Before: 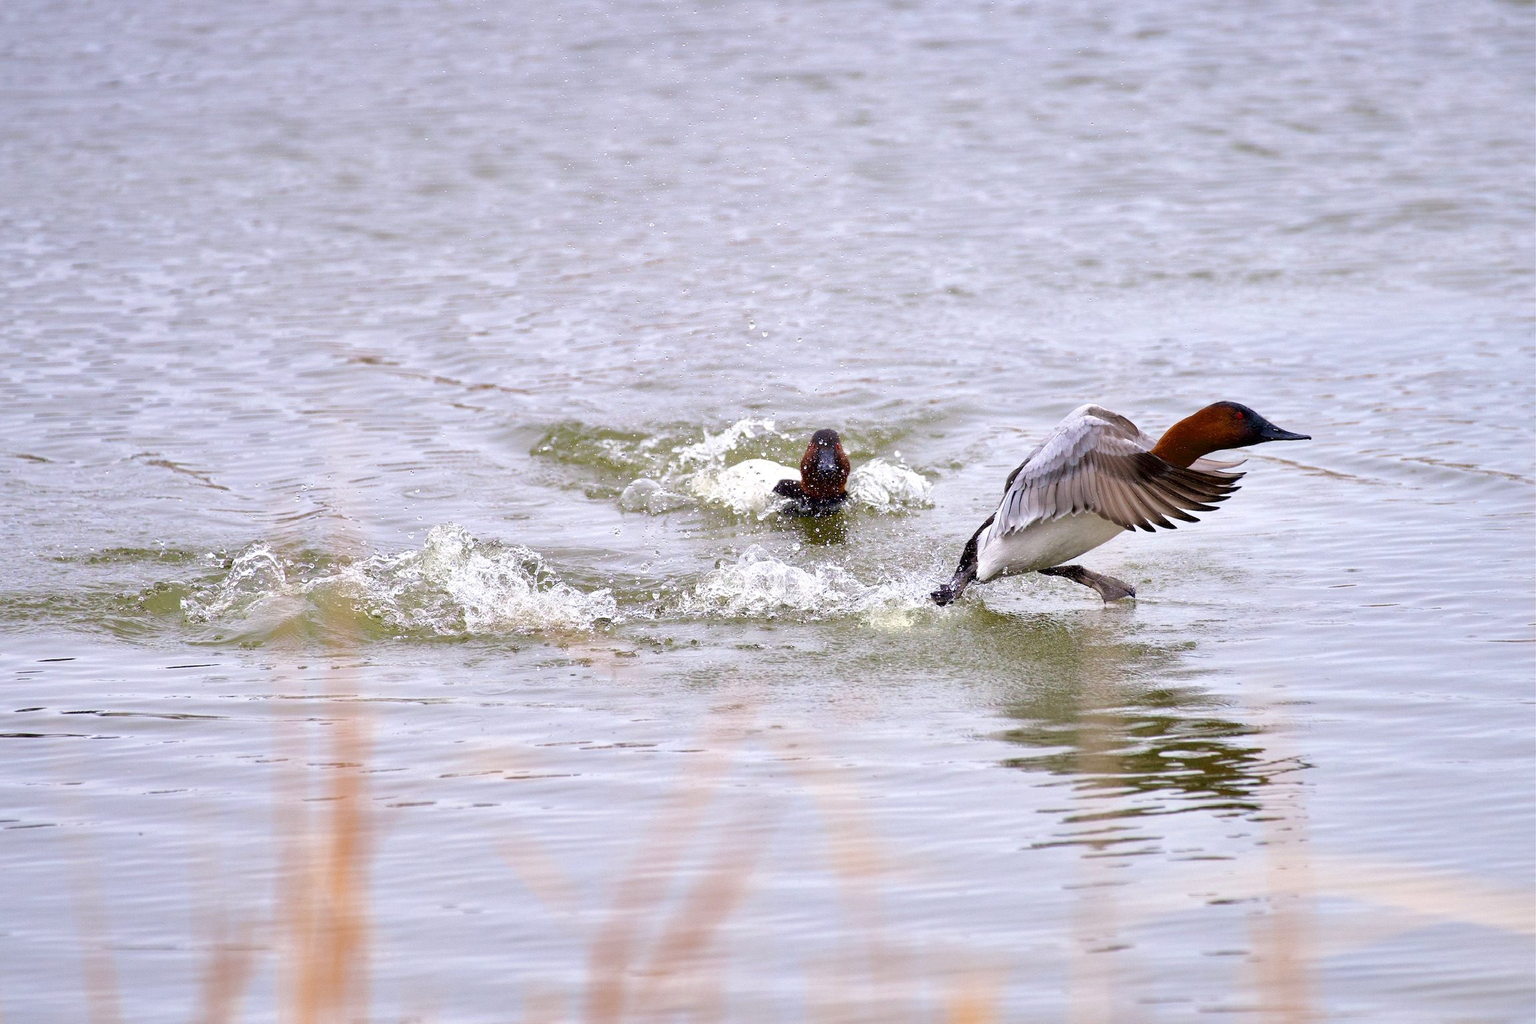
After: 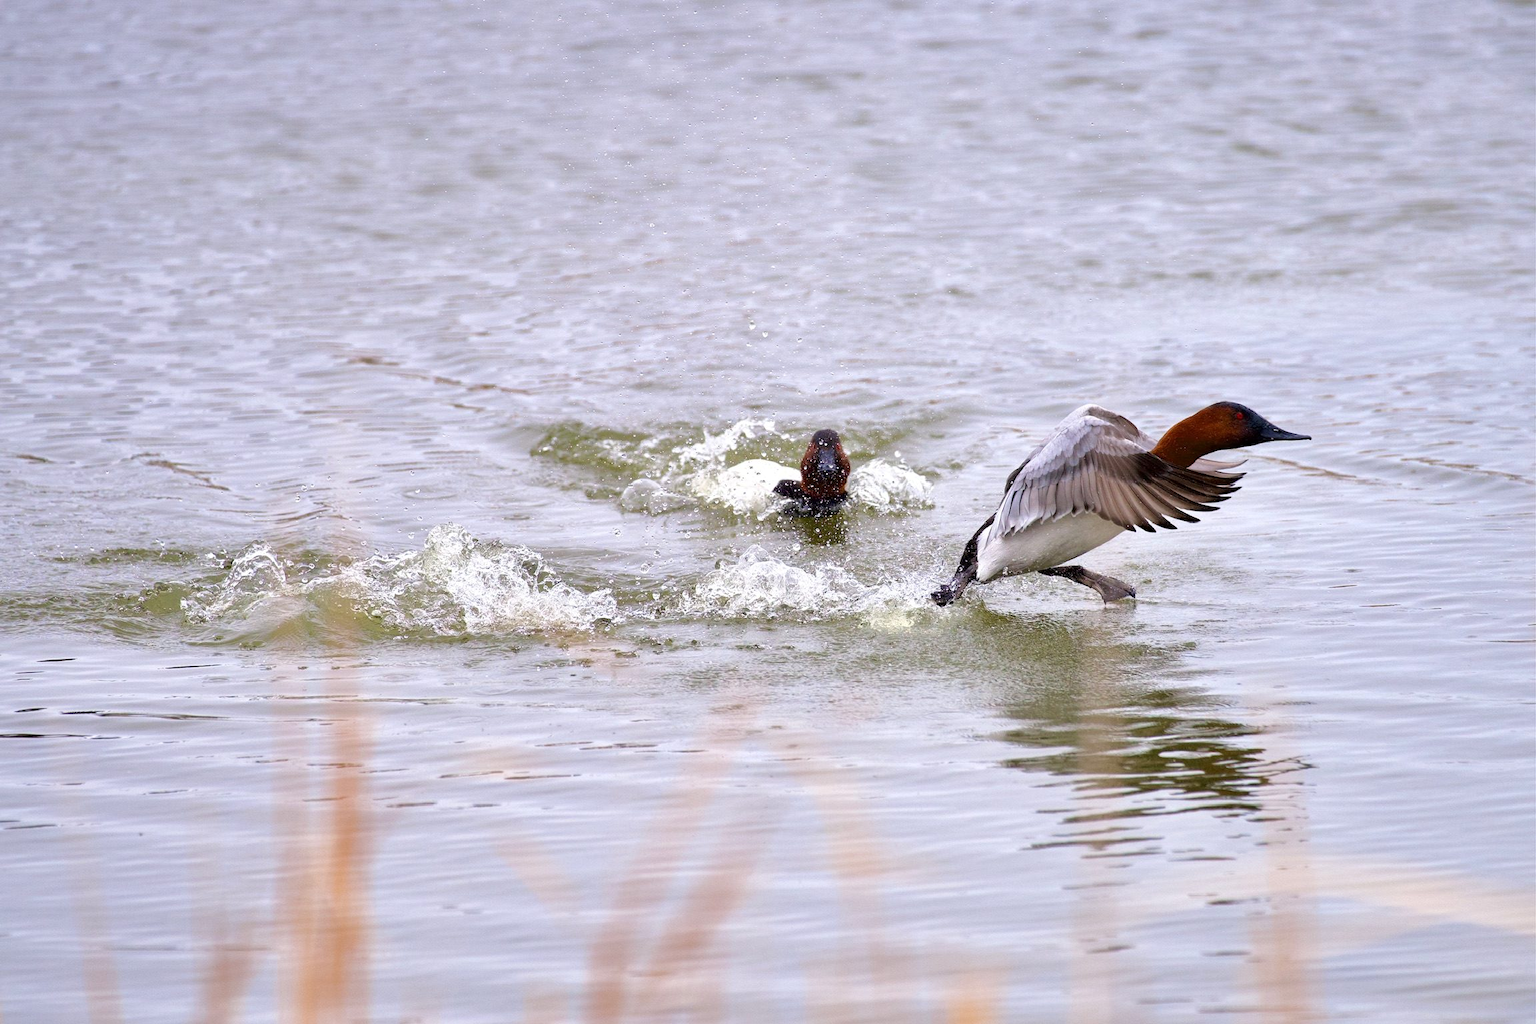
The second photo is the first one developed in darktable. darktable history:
local contrast: mode bilateral grid, contrast 16, coarseness 37, detail 104%, midtone range 0.2
